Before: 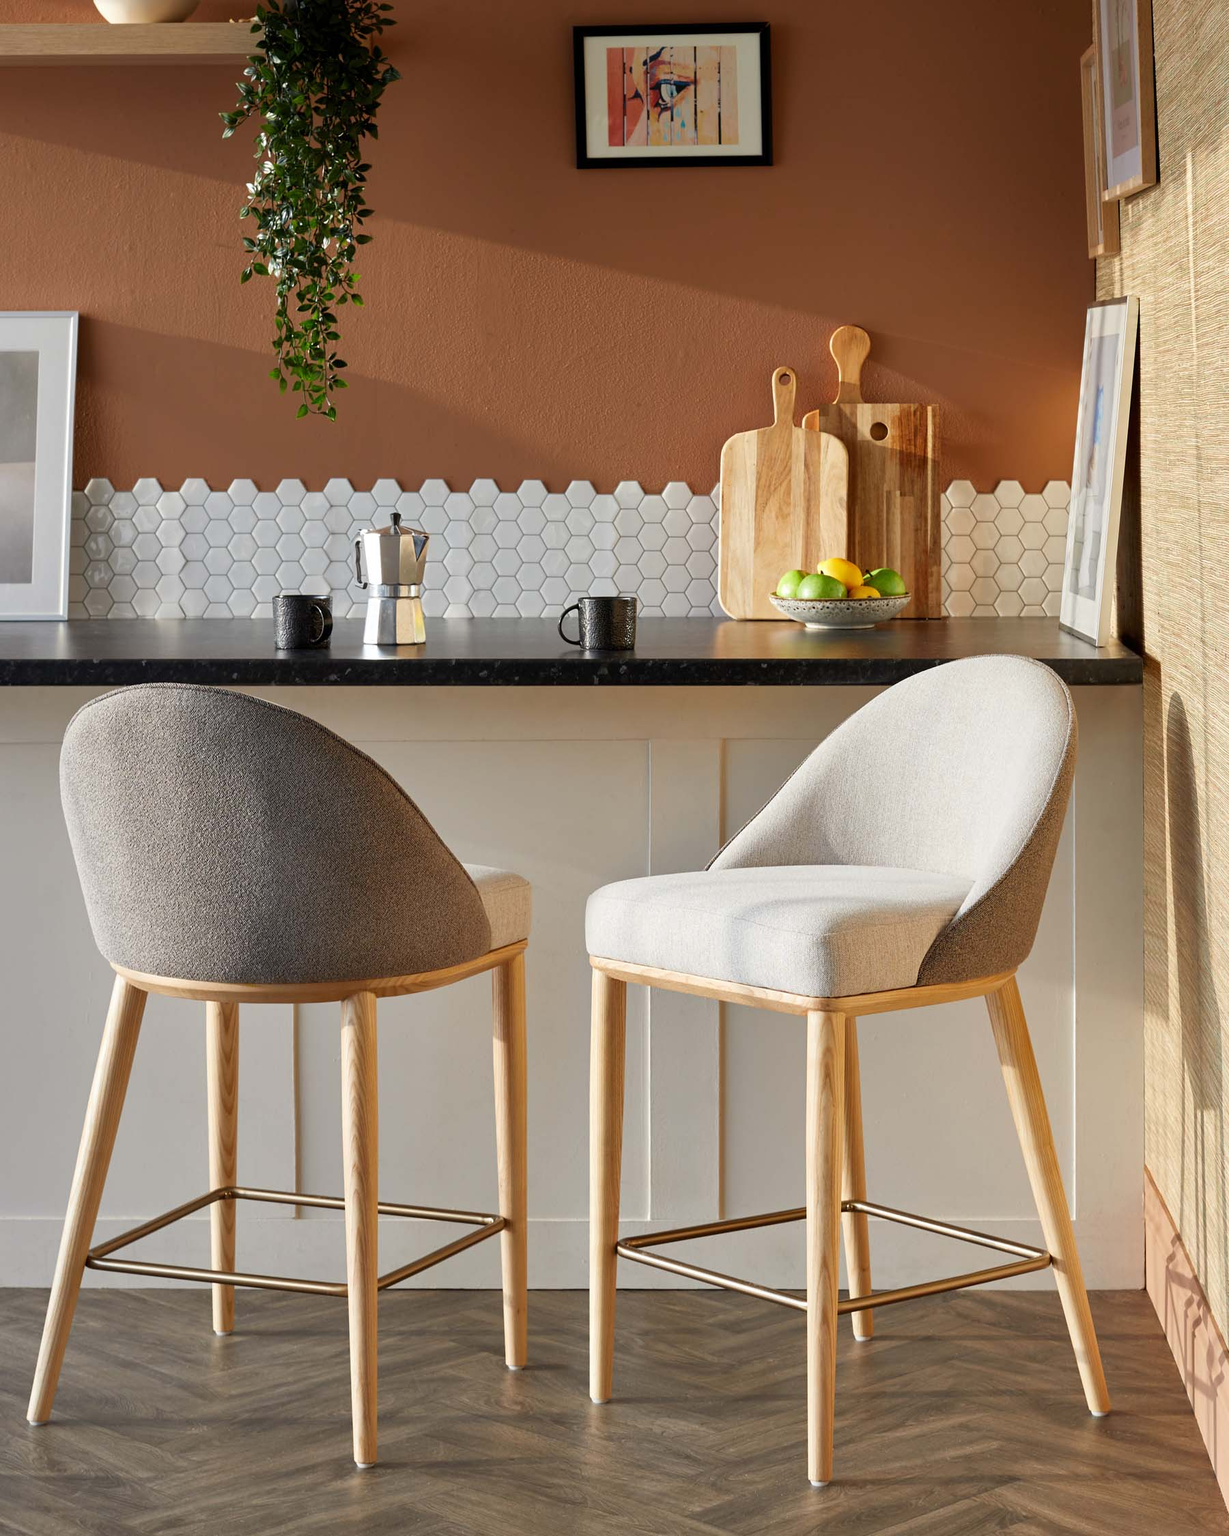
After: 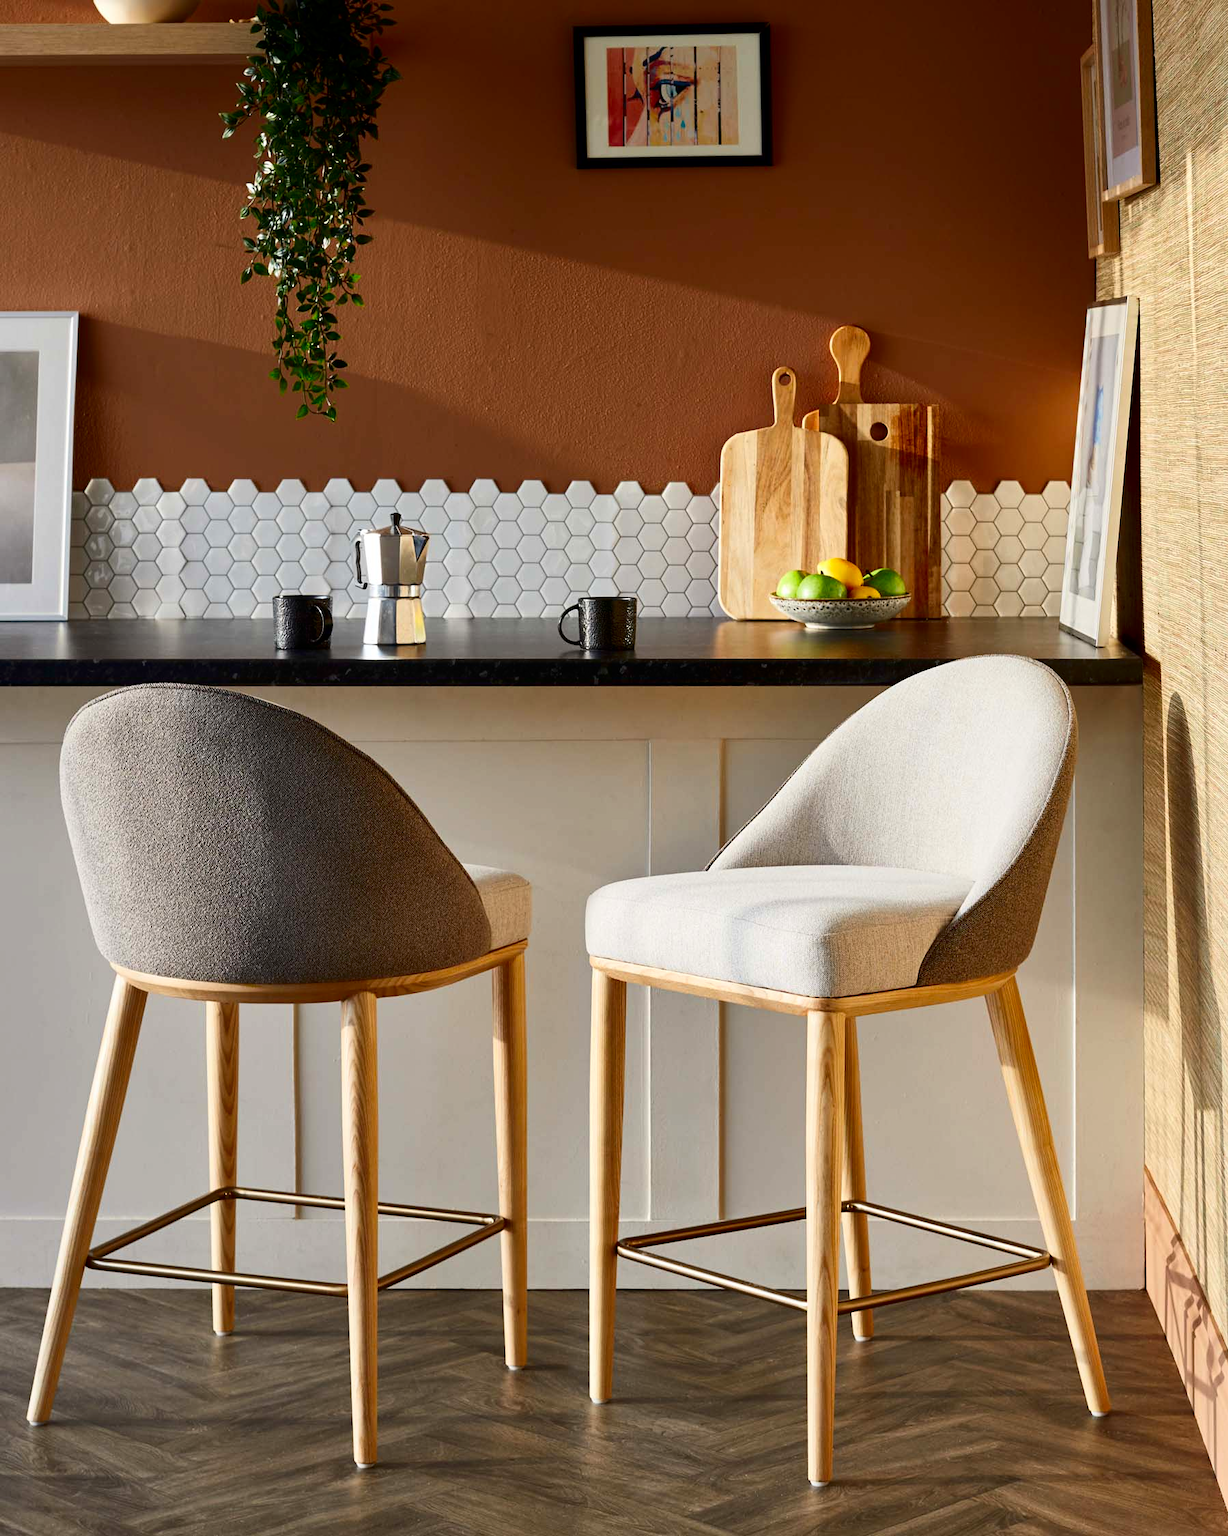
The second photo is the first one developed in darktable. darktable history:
contrast brightness saturation: contrast 0.195, brightness -0.106, saturation 0.214
